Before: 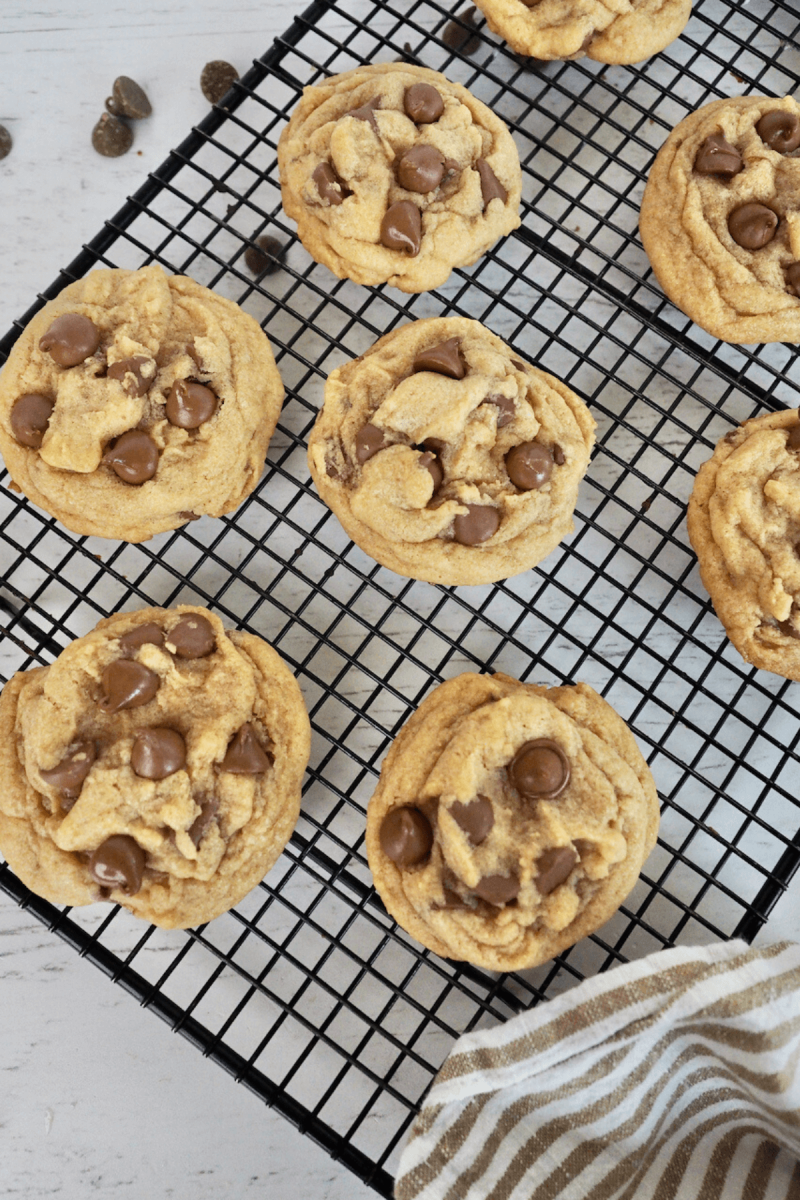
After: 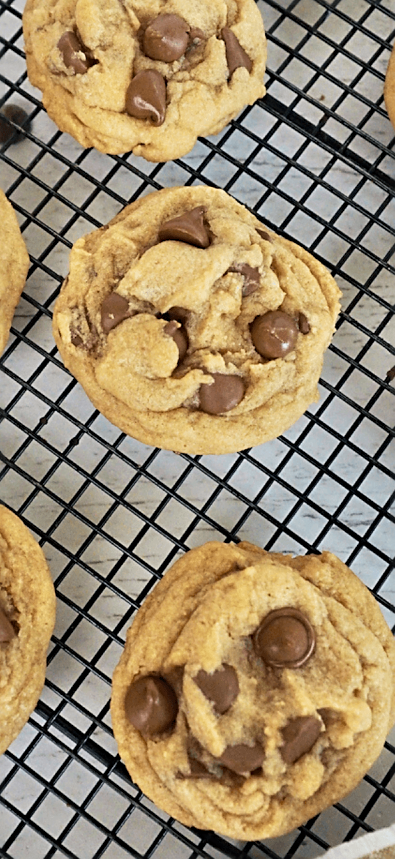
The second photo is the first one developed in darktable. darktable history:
crop: left 31.926%, top 10.993%, right 18.619%, bottom 17.384%
velvia: on, module defaults
color balance rgb: shadows lift › chroma 2.023%, shadows lift › hue 215.27°, perceptual saturation grading › global saturation 0.633%, perceptual brilliance grading › global brilliance 2.887%, perceptual brilliance grading › highlights -3.173%, perceptual brilliance grading › shadows 2.826%, saturation formula JzAzBz (2021)
sharpen: on, module defaults
